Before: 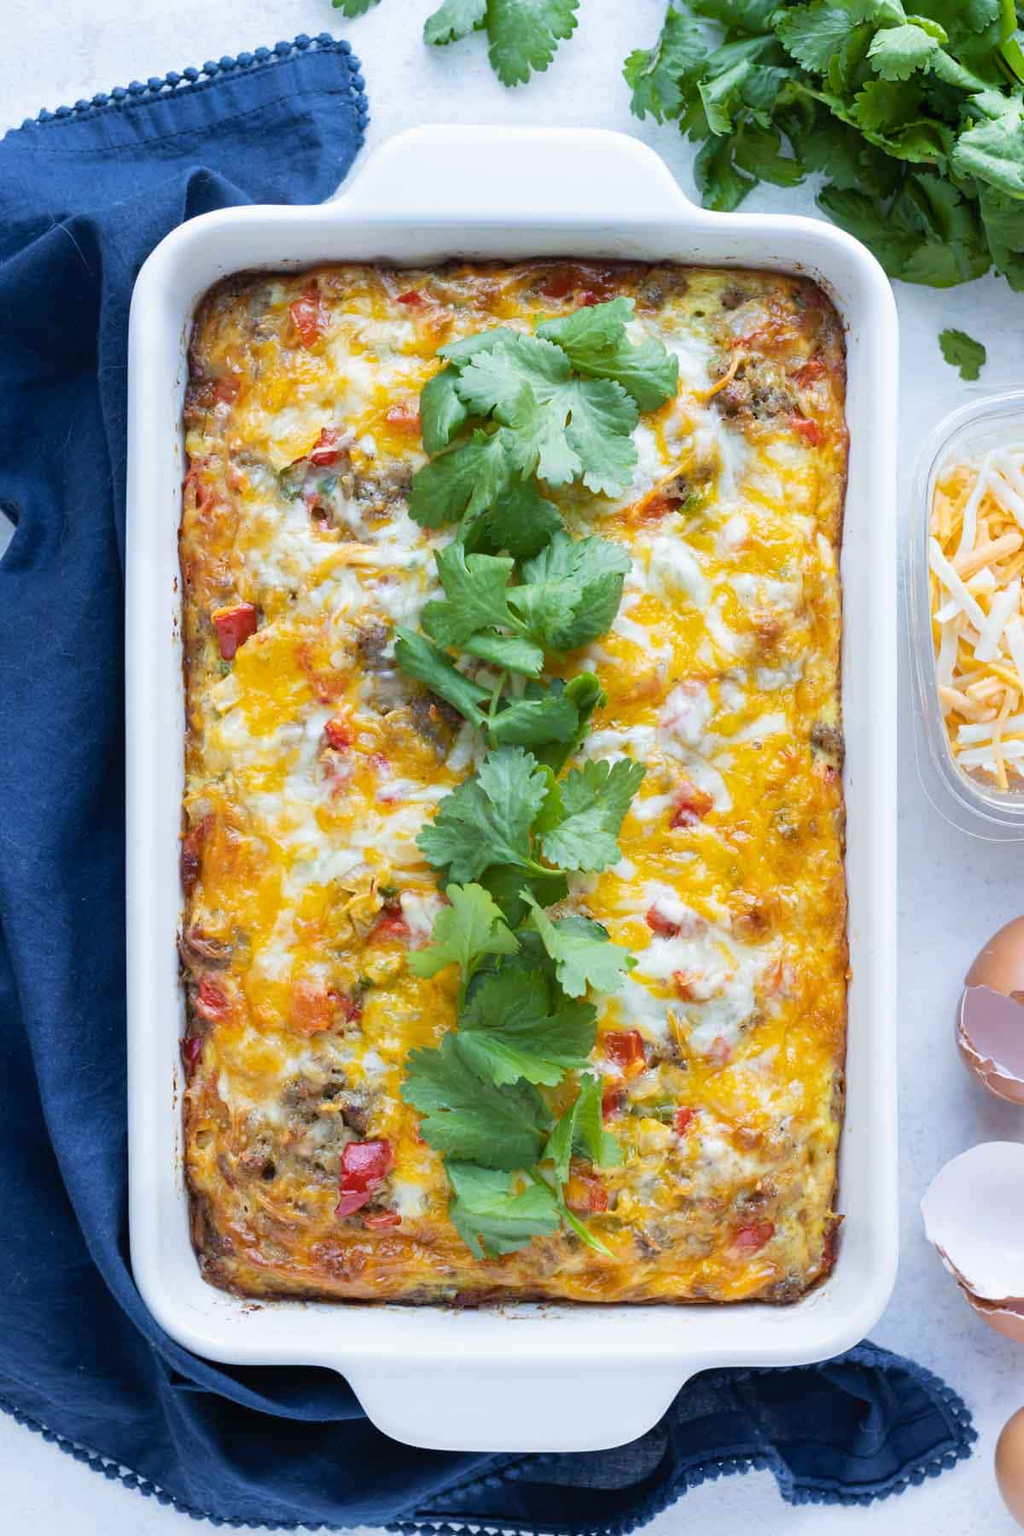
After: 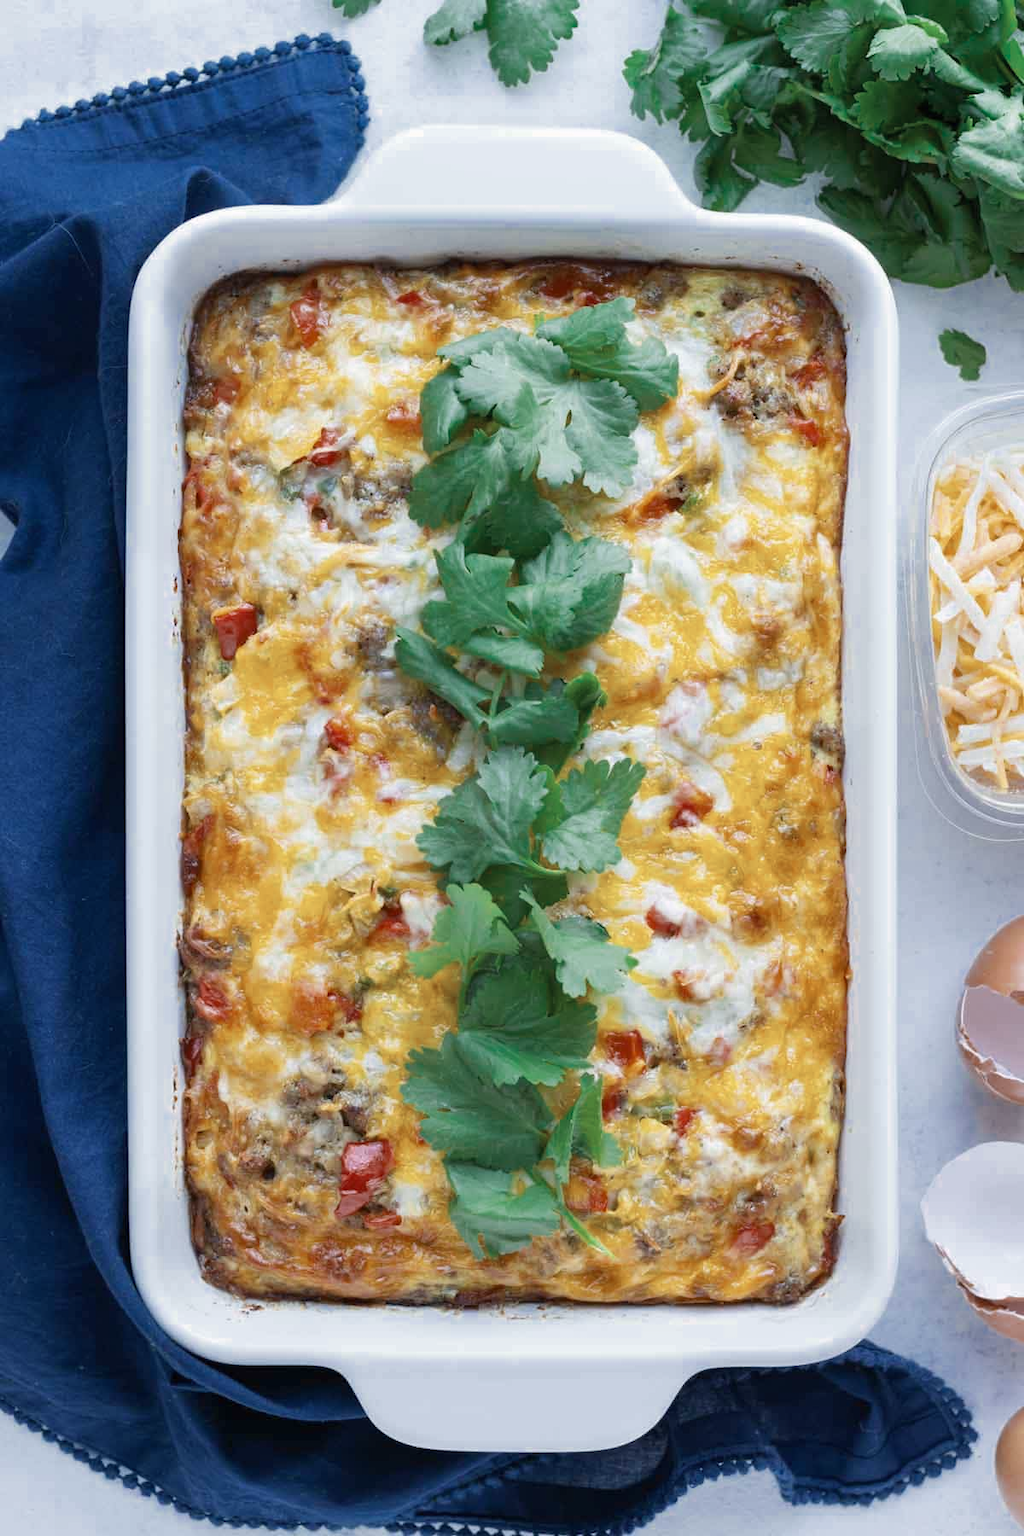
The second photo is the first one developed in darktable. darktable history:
color zones: curves: ch0 [(0, 0.5) (0.125, 0.4) (0.25, 0.5) (0.375, 0.4) (0.5, 0.4) (0.625, 0.35) (0.75, 0.35) (0.875, 0.5)]; ch1 [(0, 0.35) (0.125, 0.45) (0.25, 0.35) (0.375, 0.35) (0.5, 0.35) (0.625, 0.35) (0.75, 0.45) (0.875, 0.35)]; ch2 [(0, 0.6) (0.125, 0.5) (0.25, 0.5) (0.375, 0.6) (0.5, 0.6) (0.625, 0.5) (0.75, 0.5) (0.875, 0.5)]
color calibration: illuminant same as pipeline (D50), adaptation XYZ, x 0.345, y 0.358, temperature 5011.48 K
